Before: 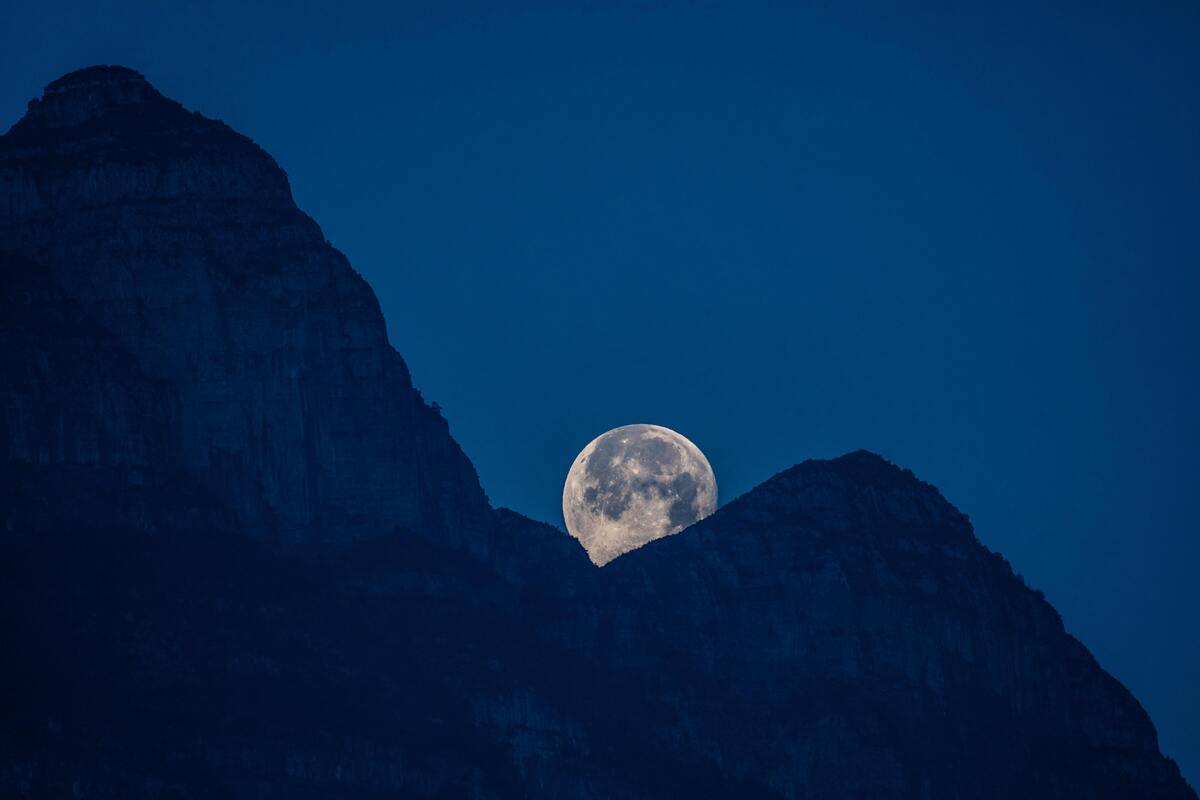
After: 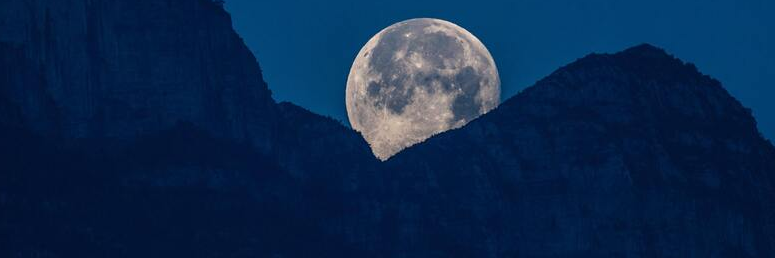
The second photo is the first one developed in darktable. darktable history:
crop: left 18.159%, top 50.841%, right 17.236%, bottom 16.852%
